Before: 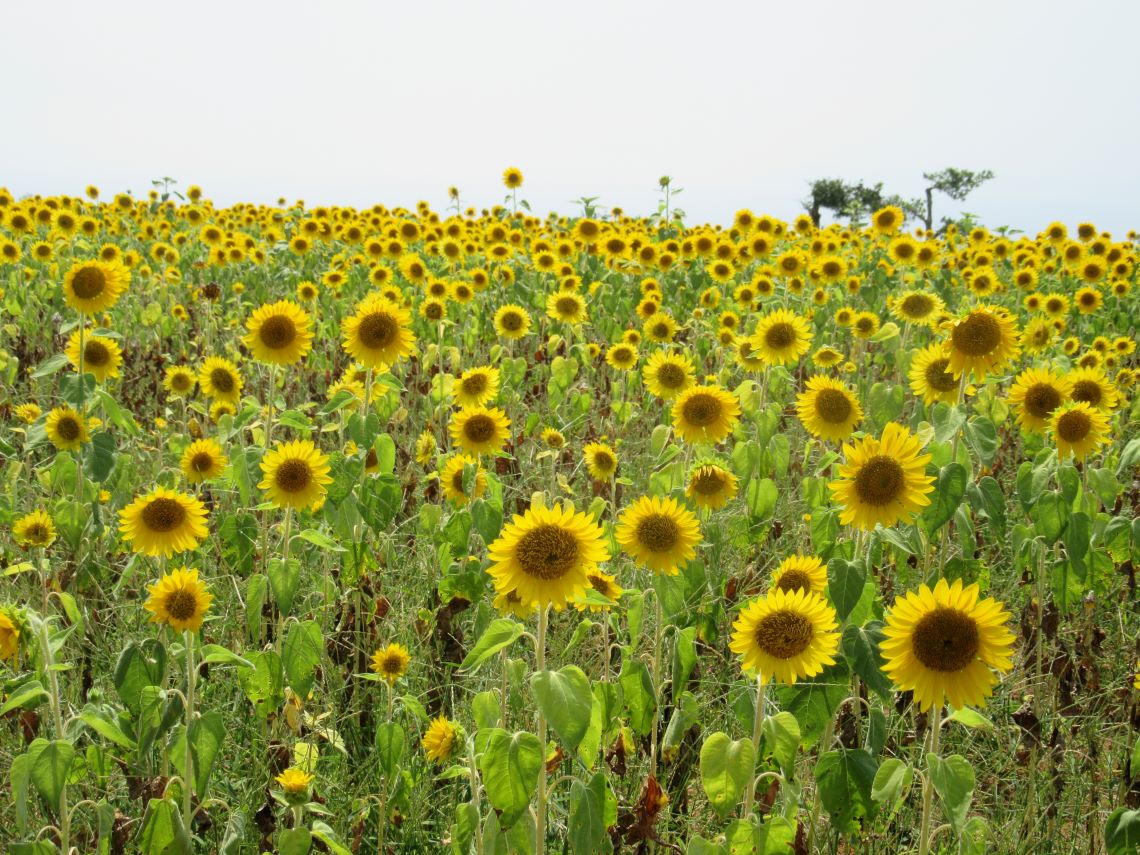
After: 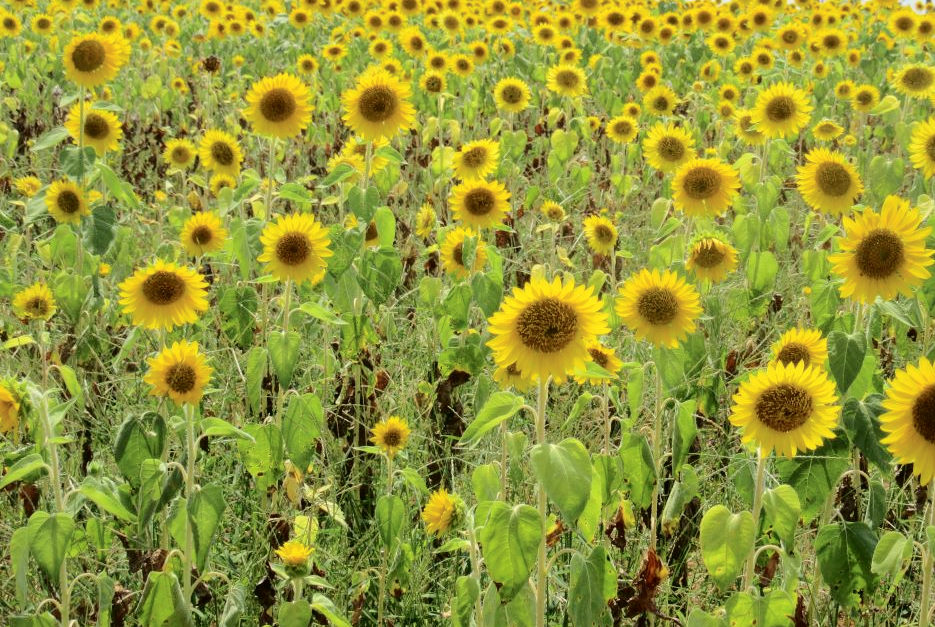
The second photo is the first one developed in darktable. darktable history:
crop: top 26.561%, right 17.969%
tone curve: curves: ch0 [(0, 0) (0.003, 0.012) (0.011, 0.014) (0.025, 0.019) (0.044, 0.028) (0.069, 0.039) (0.1, 0.056) (0.136, 0.093) (0.177, 0.147) (0.224, 0.214) (0.277, 0.29) (0.335, 0.381) (0.399, 0.476) (0.468, 0.557) (0.543, 0.635) (0.623, 0.697) (0.709, 0.764) (0.801, 0.831) (0.898, 0.917) (1, 1)], color space Lab, independent channels, preserve colors none
